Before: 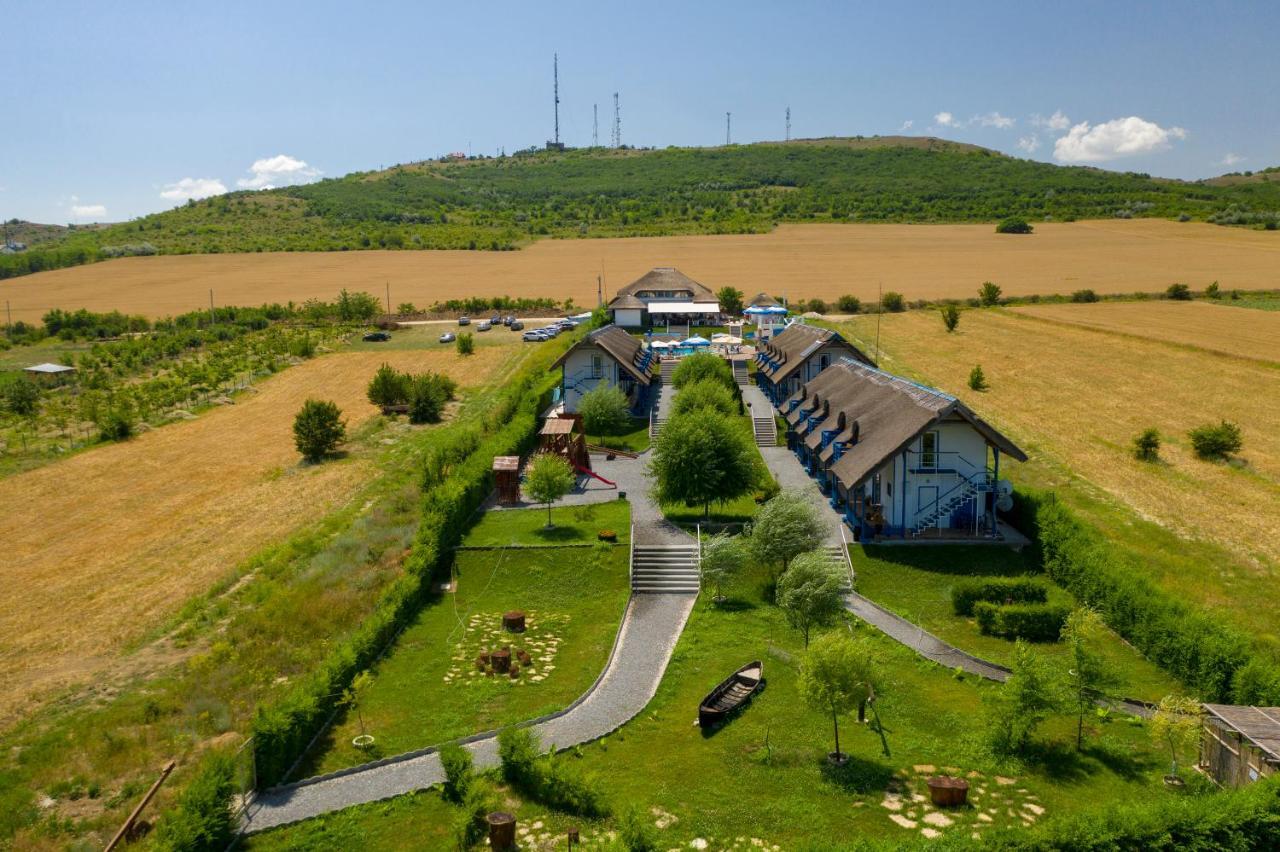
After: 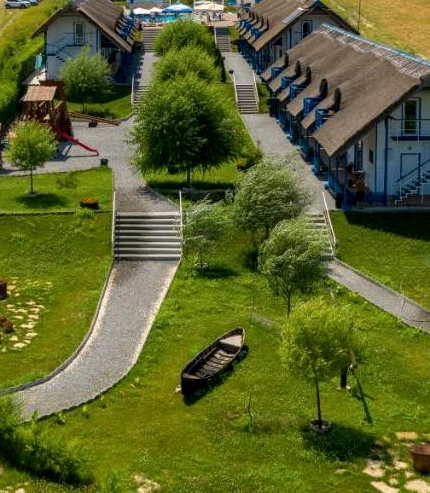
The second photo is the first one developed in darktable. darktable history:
crop: left 40.493%, top 39.12%, right 25.838%, bottom 2.903%
local contrast: on, module defaults
